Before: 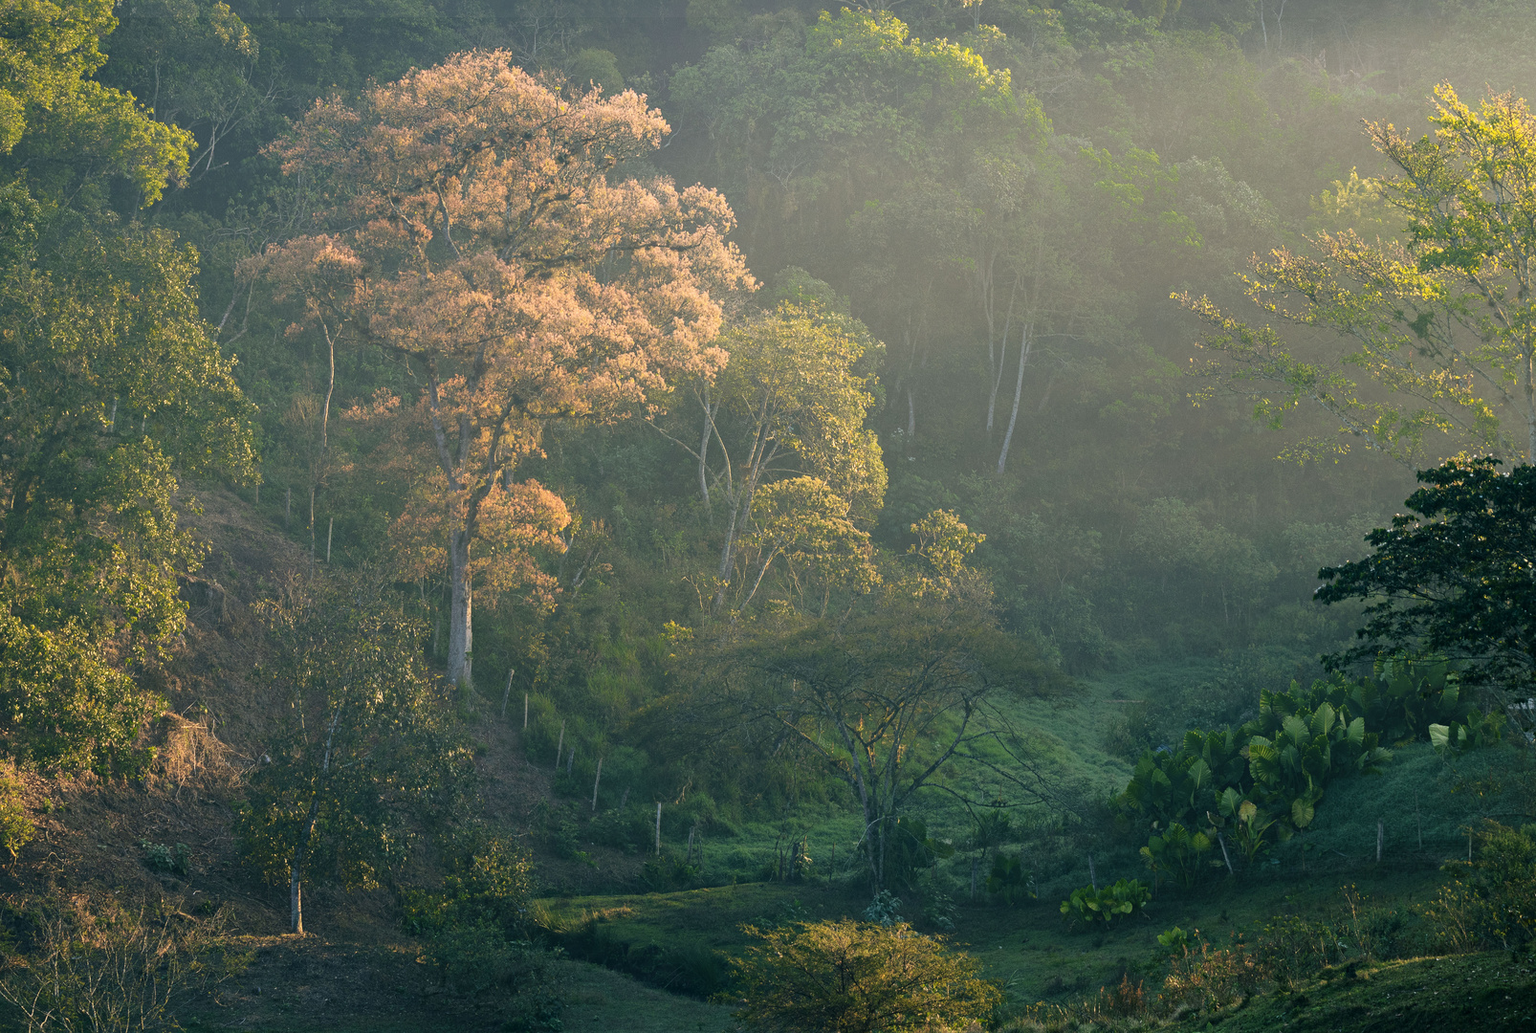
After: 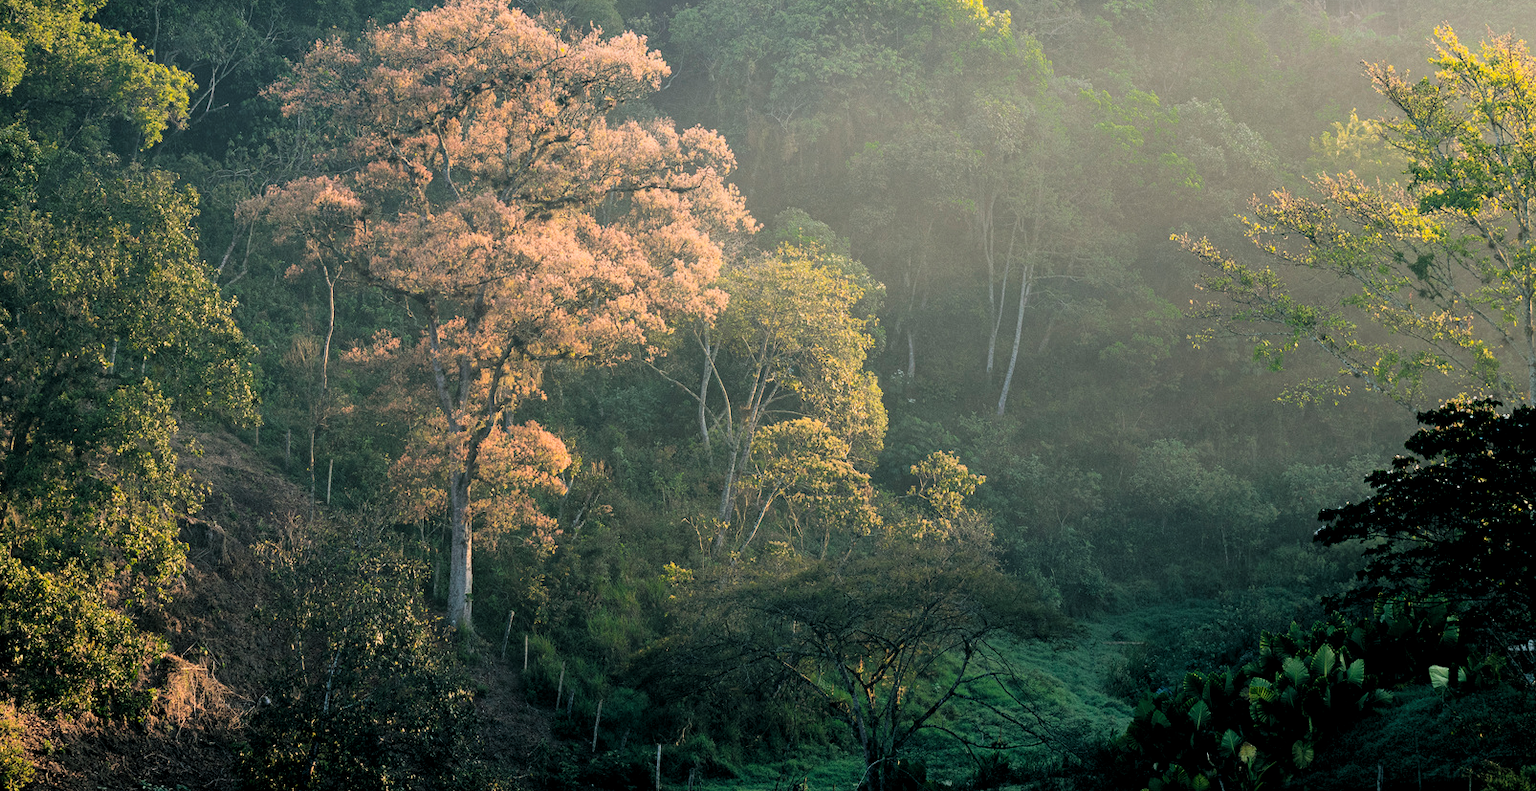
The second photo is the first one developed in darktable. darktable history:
crop: top 5.667%, bottom 17.637%
levels: levels [0.026, 0.507, 0.987]
filmic rgb: black relative exposure -5 EV, white relative exposure 3.5 EV, hardness 3.19, contrast 1.4, highlights saturation mix -30%
